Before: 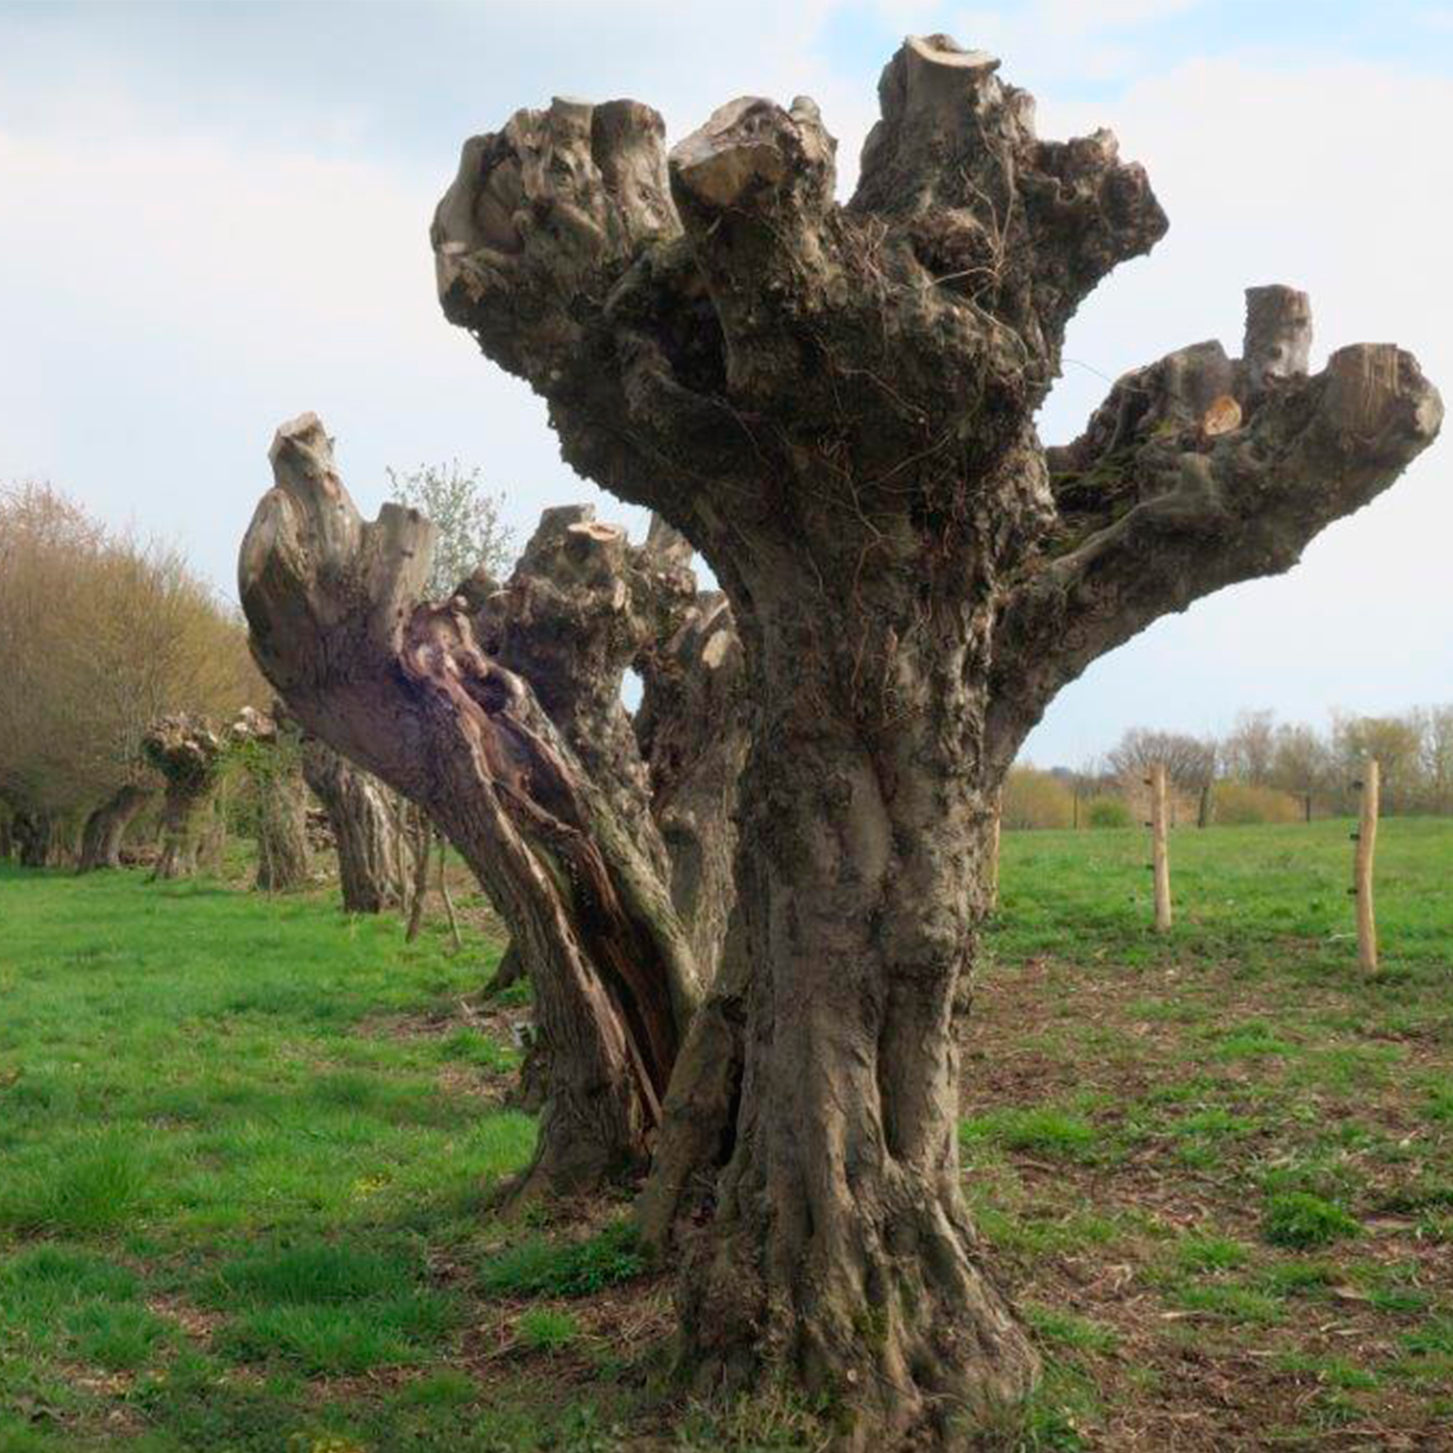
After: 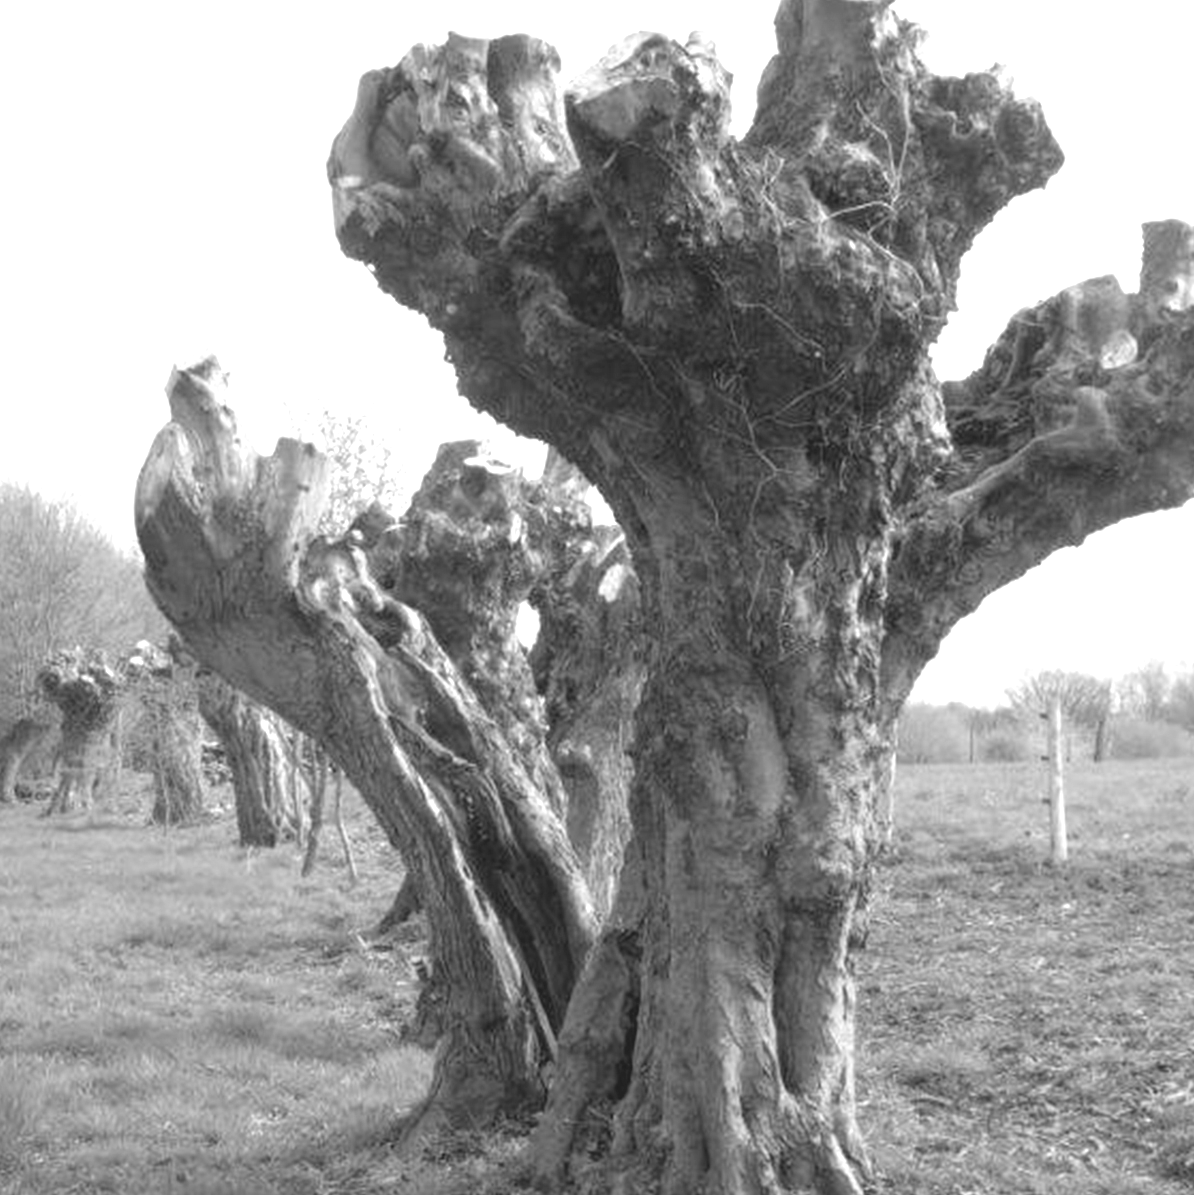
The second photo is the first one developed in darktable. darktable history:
exposure: black level correction 0, exposure 1.5 EV, compensate exposure bias true, compensate highlight preservation false
monochrome: on, module defaults
contrast brightness saturation: contrast -0.19, saturation 0.19
crop and rotate: left 7.196%, top 4.574%, right 10.605%, bottom 13.178%
